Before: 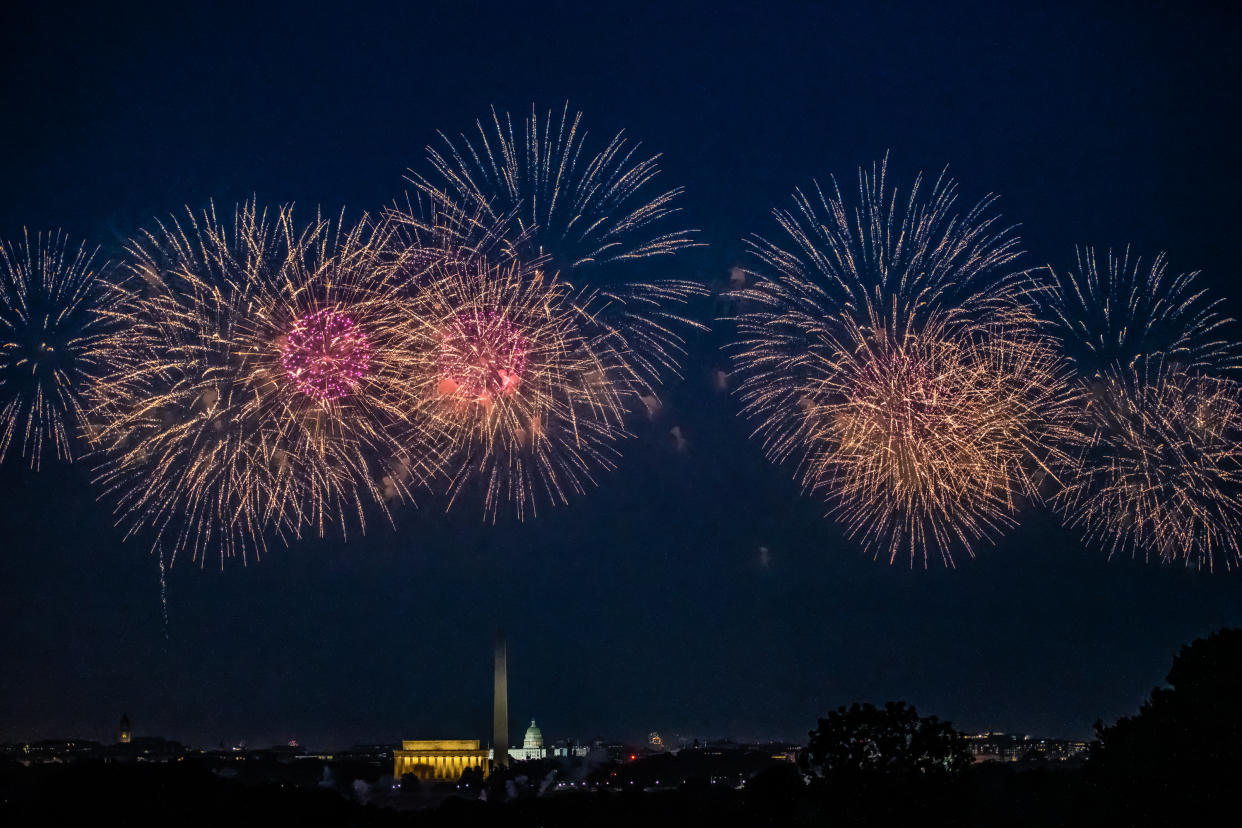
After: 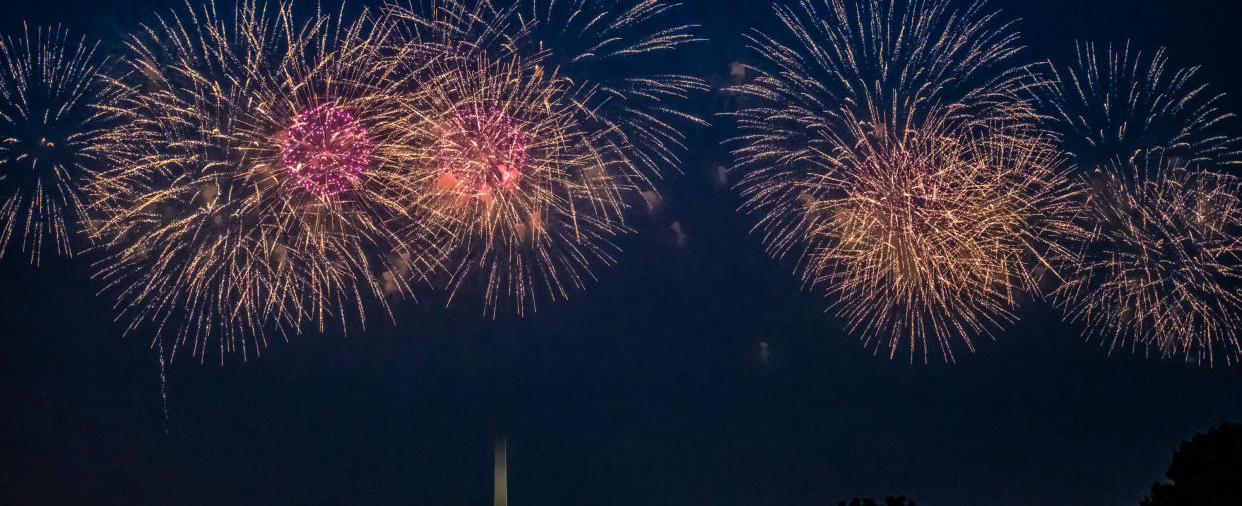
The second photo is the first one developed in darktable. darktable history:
crop and rotate: top 24.85%, bottom 14.031%
